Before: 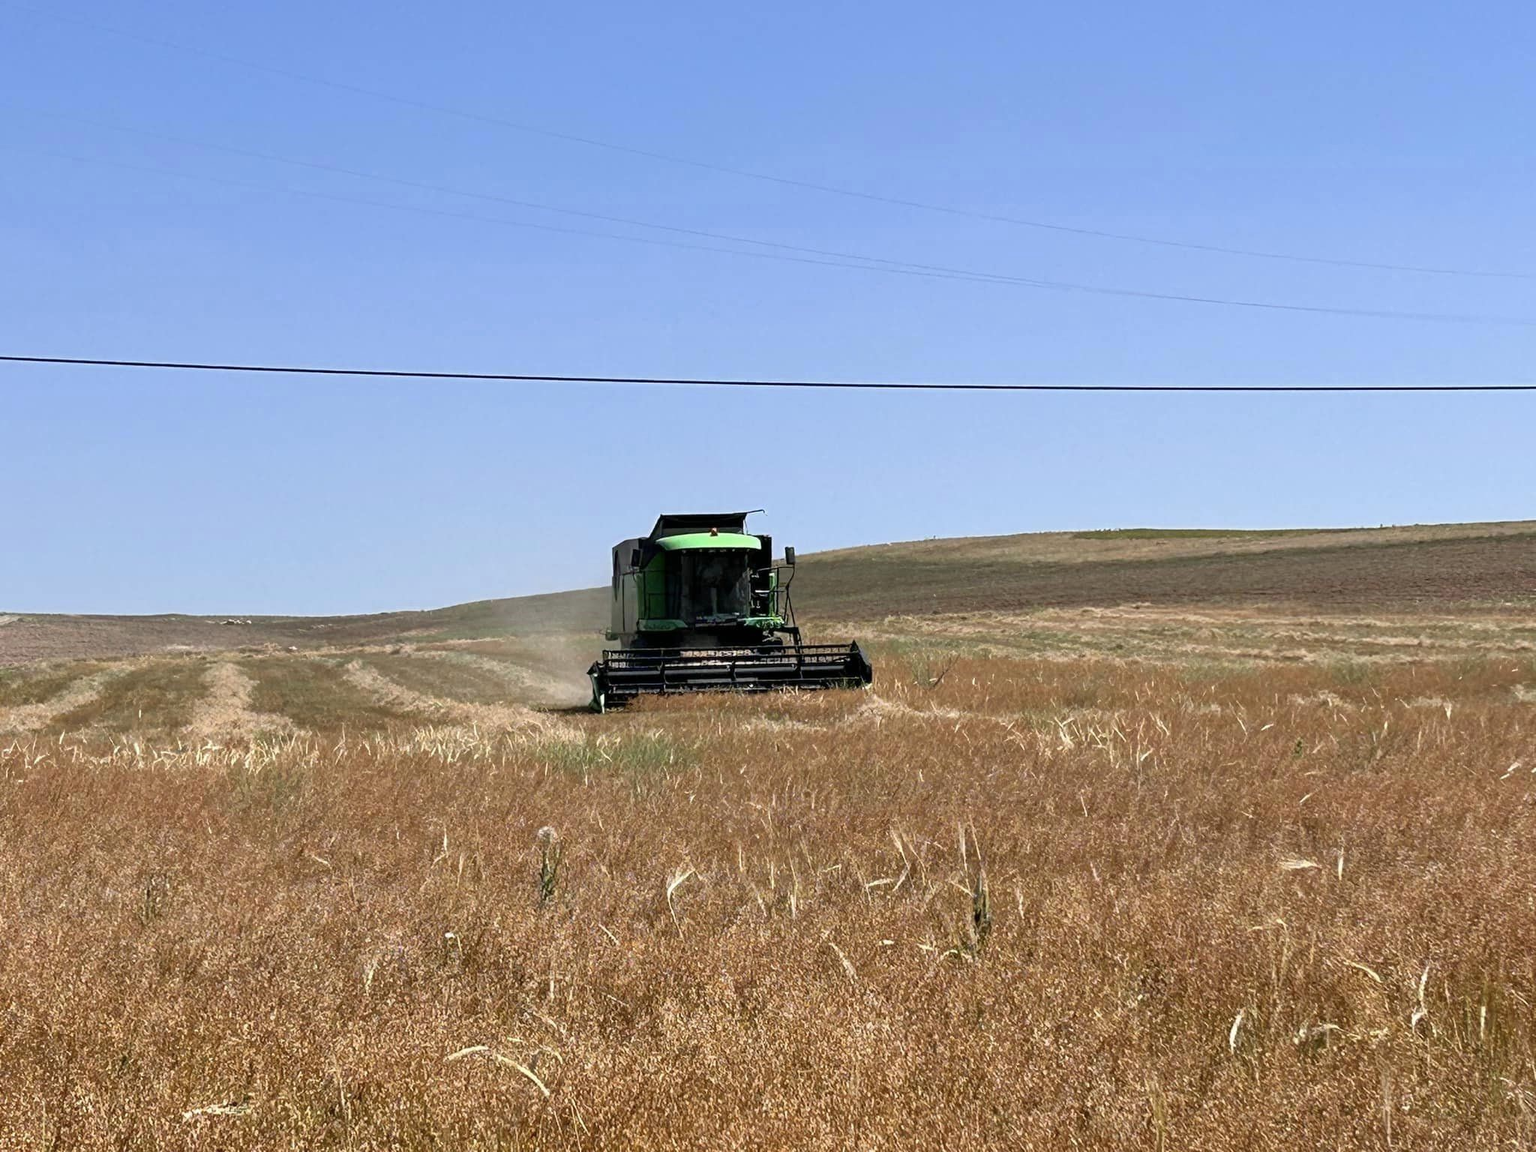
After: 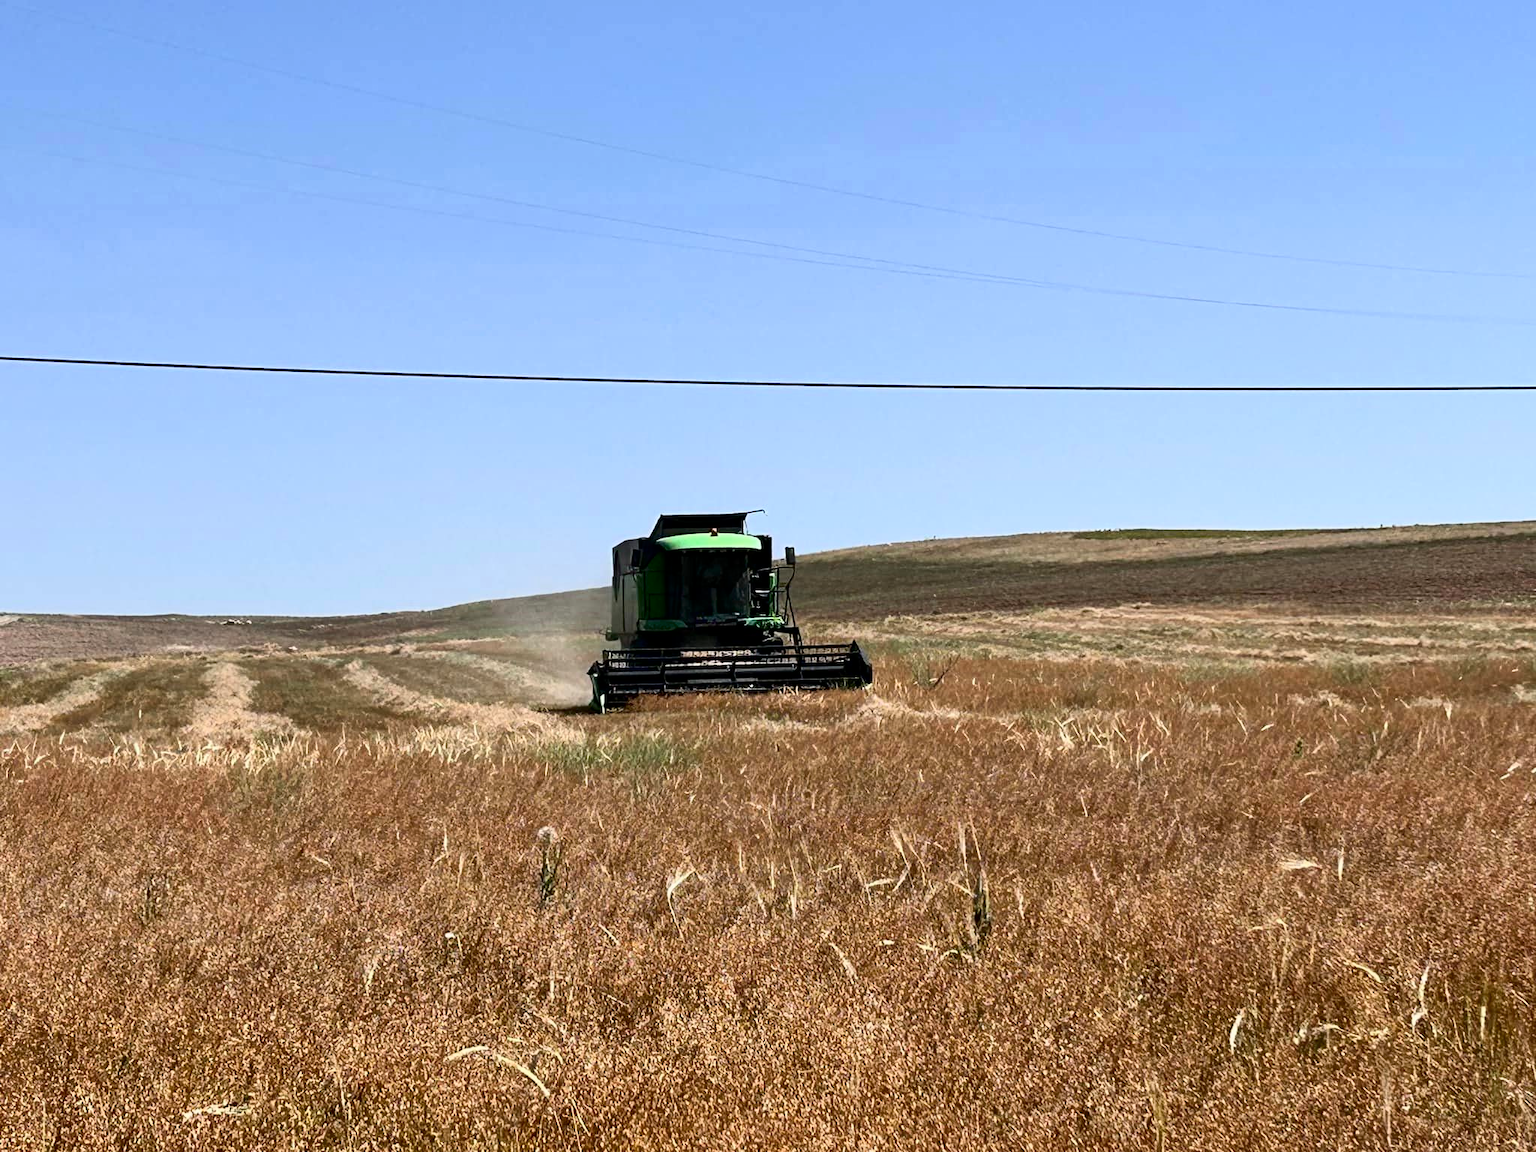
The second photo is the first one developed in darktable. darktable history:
exposure: black level correction 0.001, exposure -0.124 EV, compensate exposure bias true, compensate highlight preservation false
contrast brightness saturation: contrast 0.277
